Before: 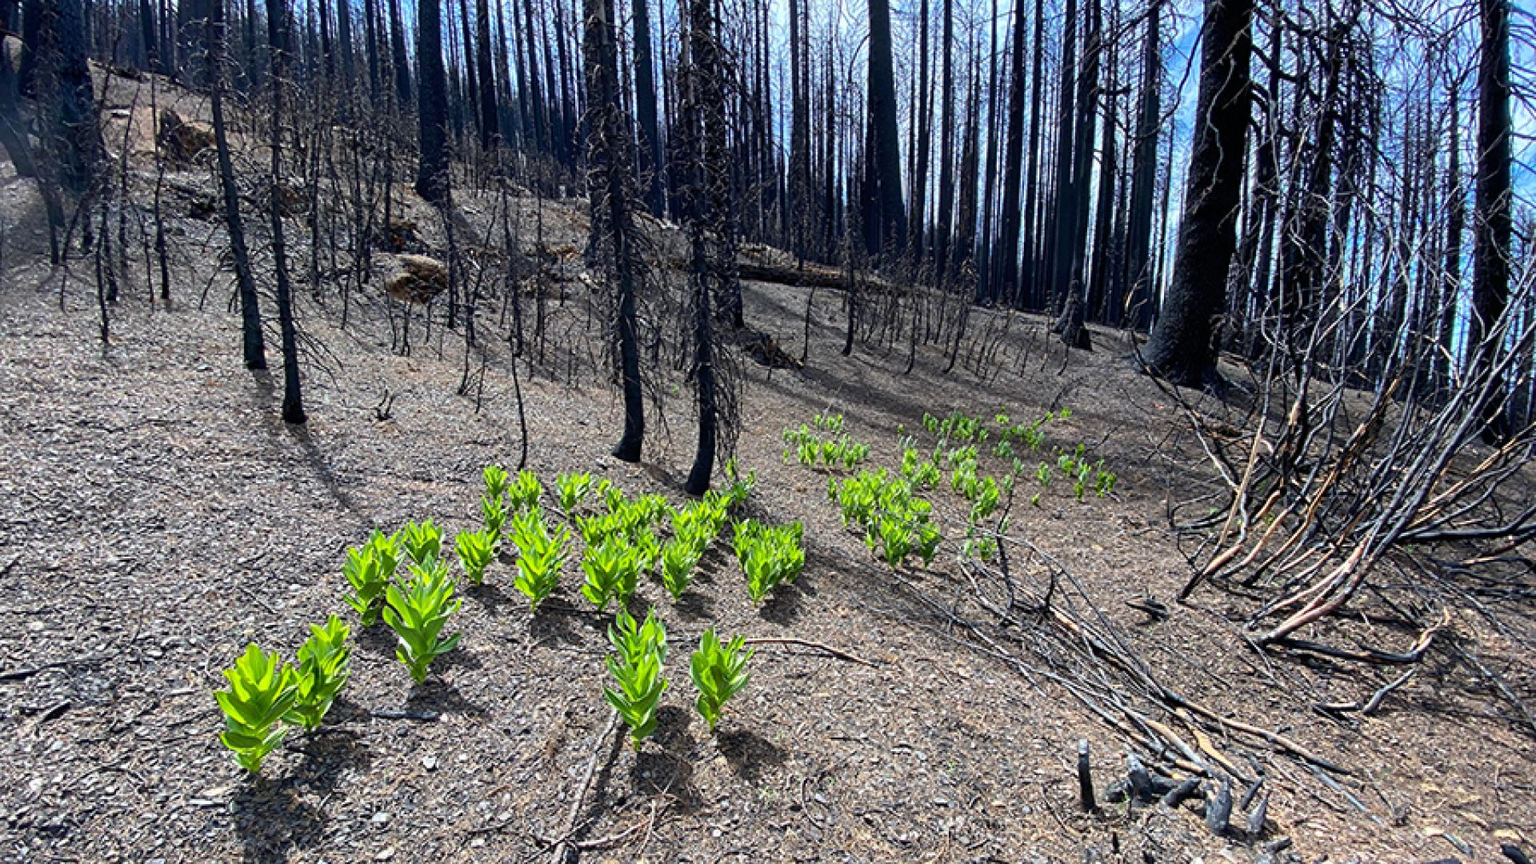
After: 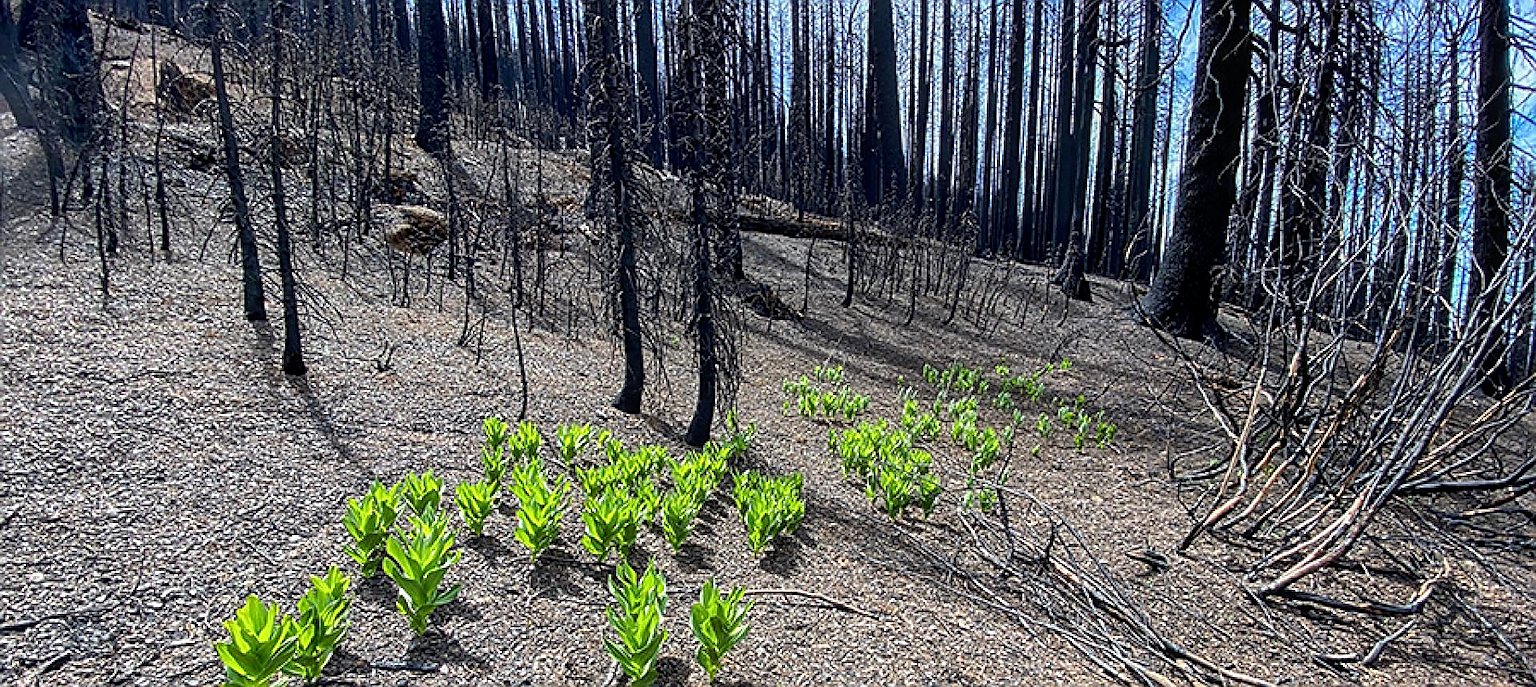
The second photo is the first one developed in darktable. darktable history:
crop and rotate: top 5.661%, bottom 14.769%
local contrast: detail 130%
sharpen: radius 1.395, amount 1.242, threshold 0.663
